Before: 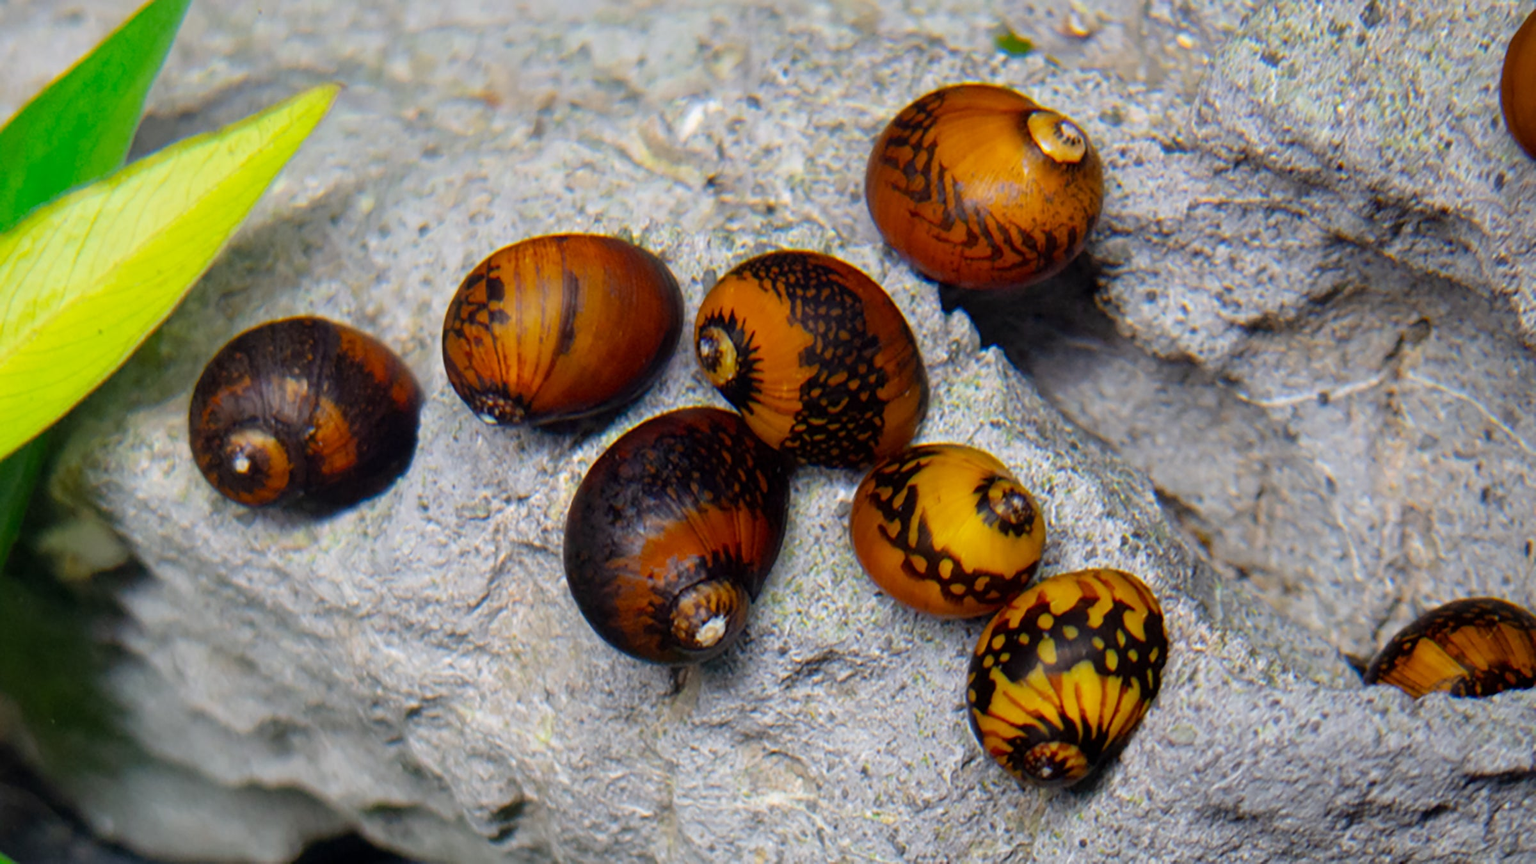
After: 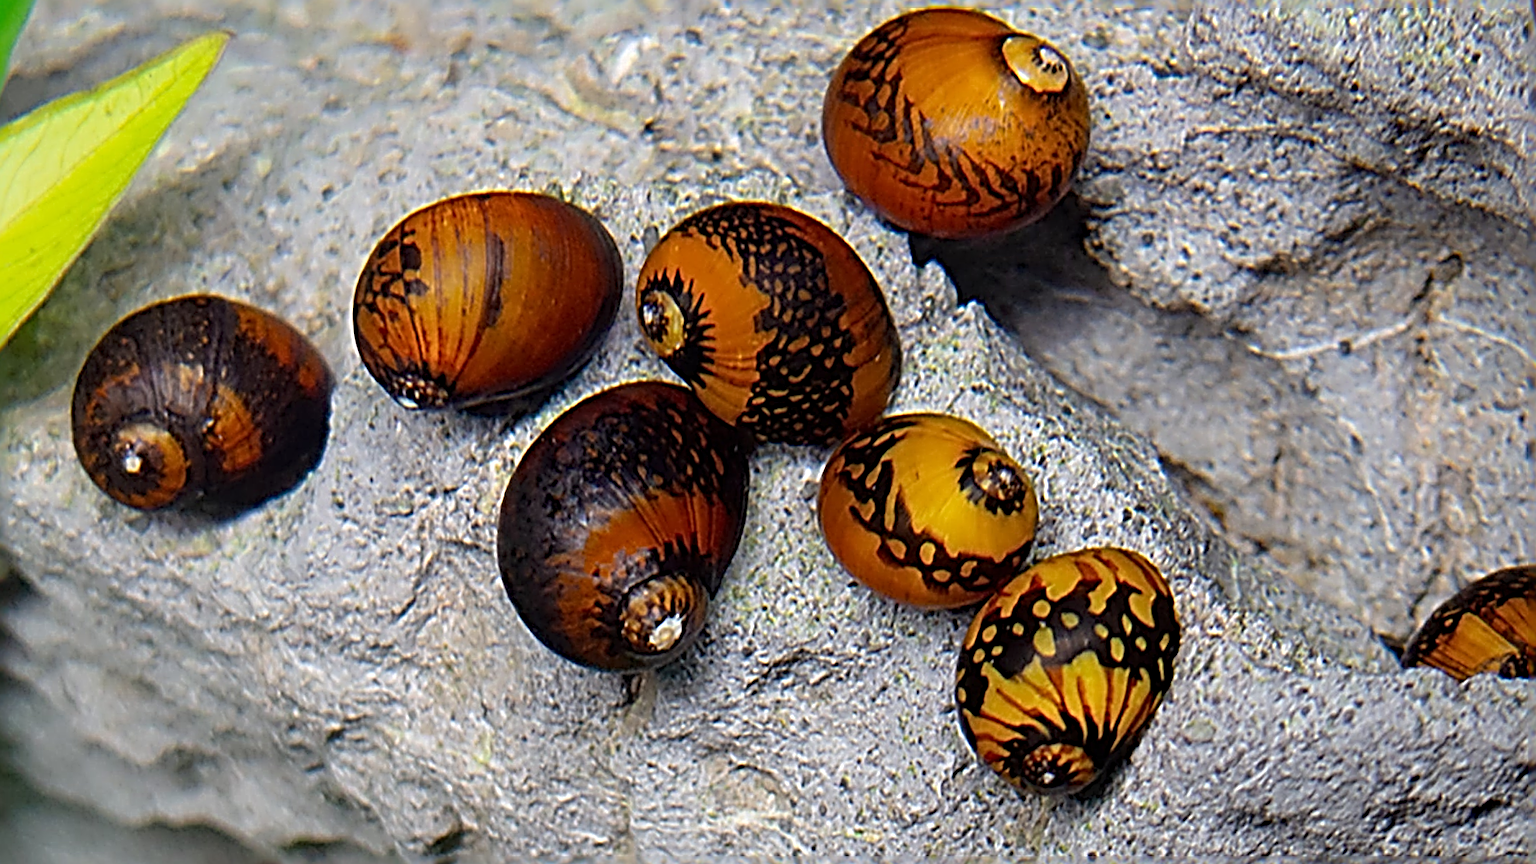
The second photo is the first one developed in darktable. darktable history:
crop and rotate: angle 1.96°, left 5.673%, top 5.673%
sharpen: radius 4.001, amount 2
